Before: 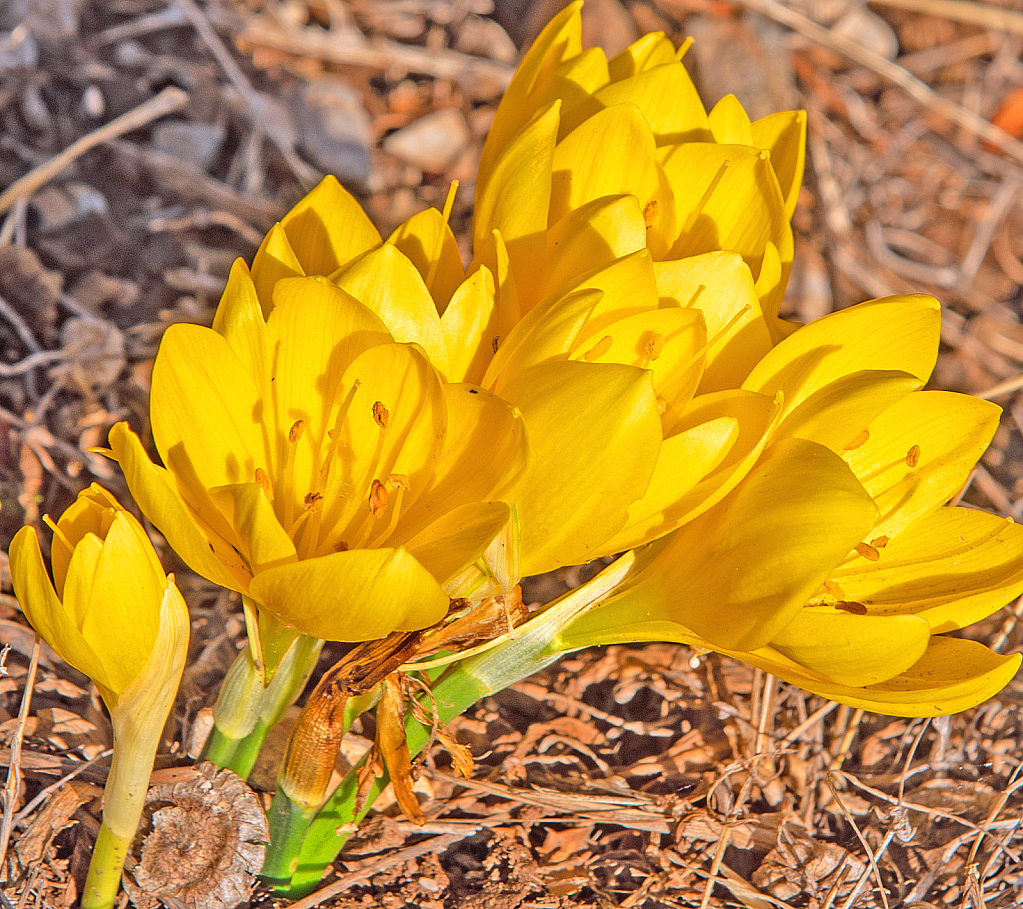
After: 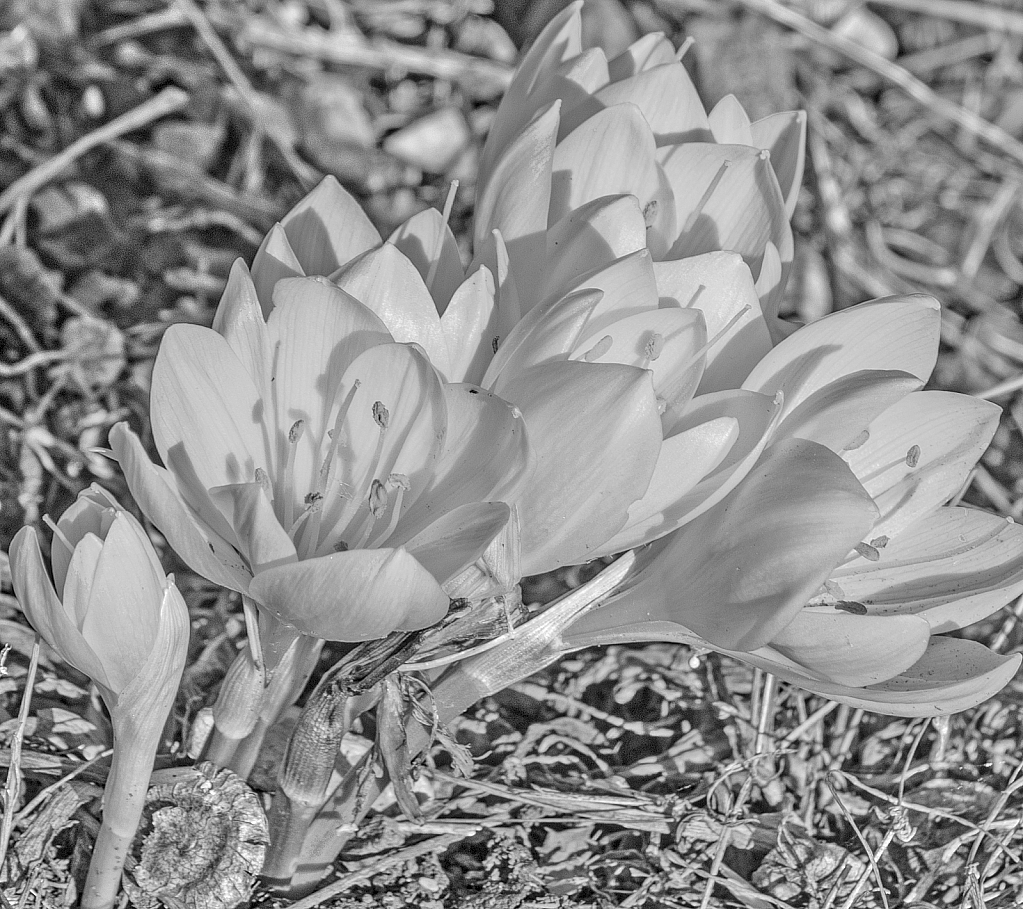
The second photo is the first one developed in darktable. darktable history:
color zones: curves: ch0 [(0, 0.613) (0.01, 0.613) (0.245, 0.448) (0.498, 0.529) (0.642, 0.665) (0.879, 0.777) (0.99, 0.613)]; ch1 [(0, 0) (0.143, 0) (0.286, 0) (0.429, 0) (0.571, 0) (0.714, 0) (0.857, 0)]
local contrast: highlights 62%, detail 143%, midtone range 0.429
